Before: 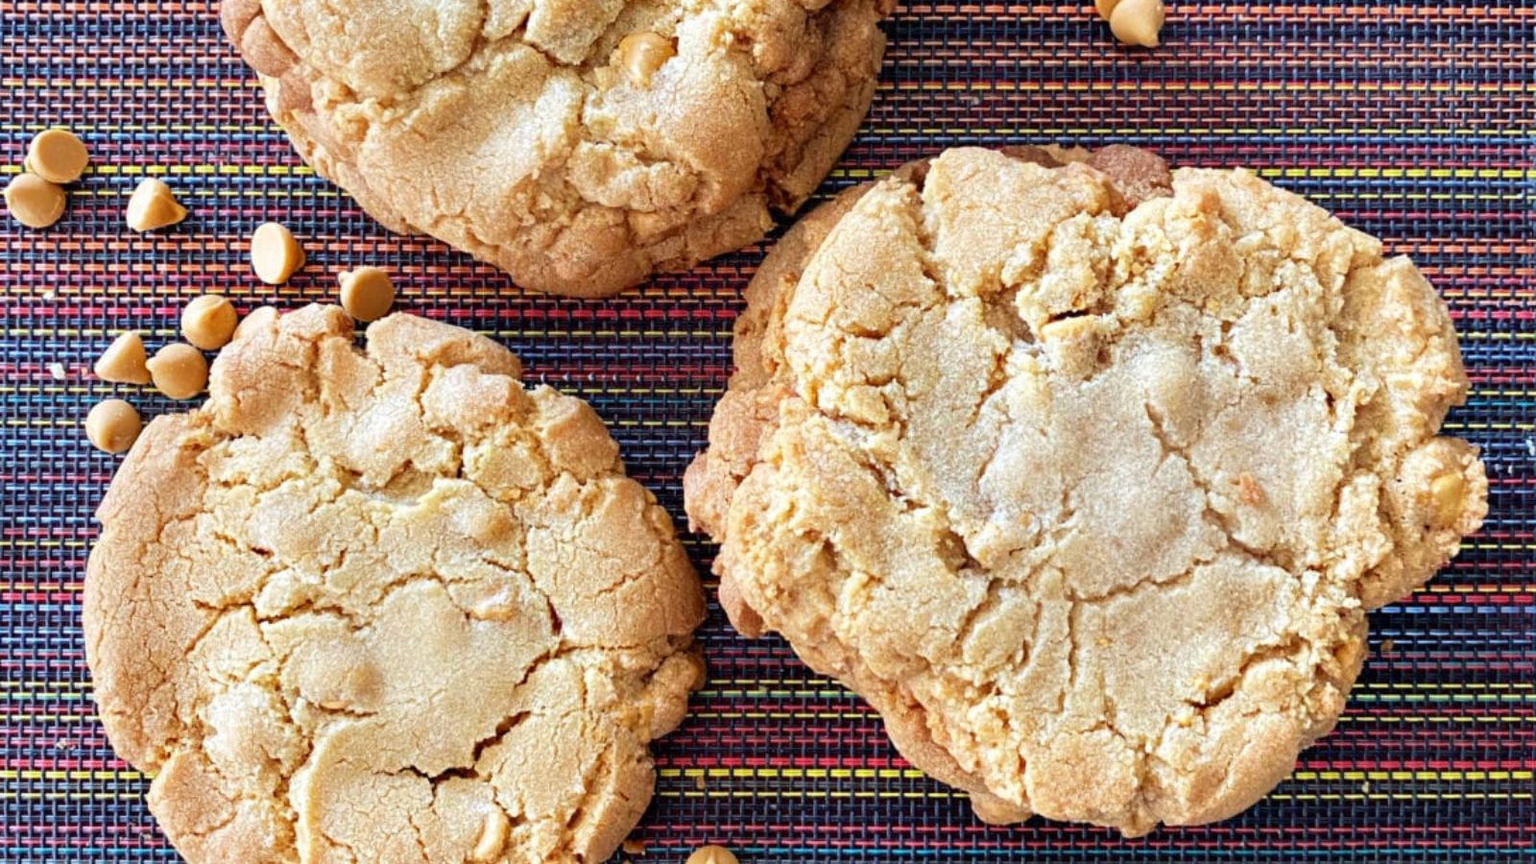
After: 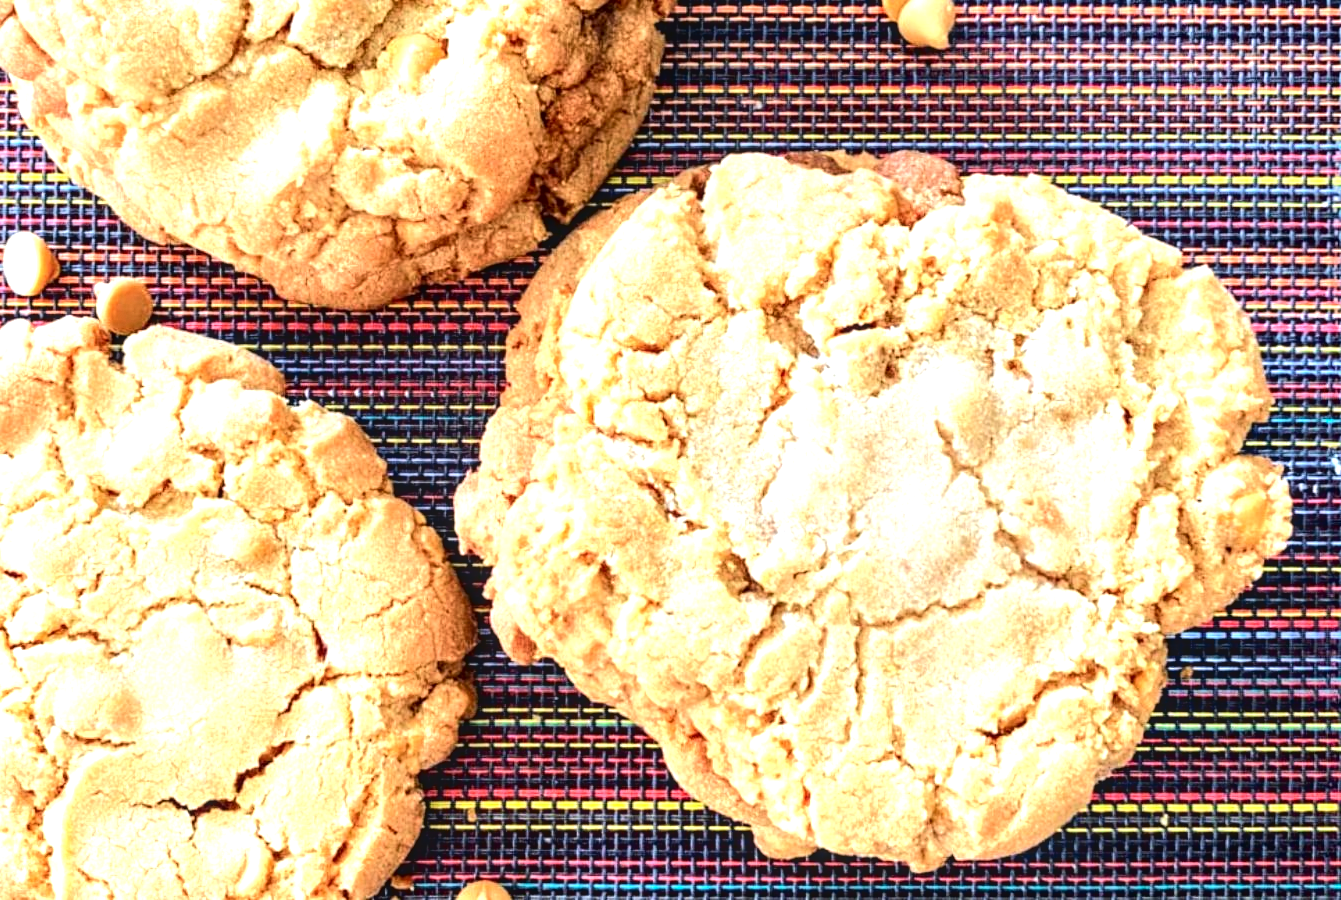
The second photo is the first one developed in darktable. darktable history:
white balance: emerald 1
exposure: black level correction 0, exposure 0.7 EV, compensate exposure bias true, compensate highlight preservation false
crop: left 16.145%
local contrast: on, module defaults
tone curve: curves: ch0 [(0, 0.013) (0.054, 0.018) (0.205, 0.191) (0.289, 0.292) (0.39, 0.424) (0.493, 0.551) (0.666, 0.743) (0.795, 0.841) (1, 0.998)]; ch1 [(0, 0) (0.385, 0.343) (0.439, 0.415) (0.494, 0.495) (0.501, 0.501) (0.51, 0.509) (0.548, 0.554) (0.586, 0.601) (0.66, 0.687) (0.783, 0.804) (1, 1)]; ch2 [(0, 0) (0.304, 0.31) (0.403, 0.399) (0.441, 0.428) (0.47, 0.469) (0.498, 0.496) (0.524, 0.538) (0.566, 0.579) (0.633, 0.665) (0.7, 0.711) (1, 1)], color space Lab, independent channels, preserve colors none
tone equalizer: -8 EV -0.417 EV, -7 EV -0.389 EV, -6 EV -0.333 EV, -5 EV -0.222 EV, -3 EV 0.222 EV, -2 EV 0.333 EV, -1 EV 0.389 EV, +0 EV 0.417 EV, edges refinement/feathering 500, mask exposure compensation -1.57 EV, preserve details no
